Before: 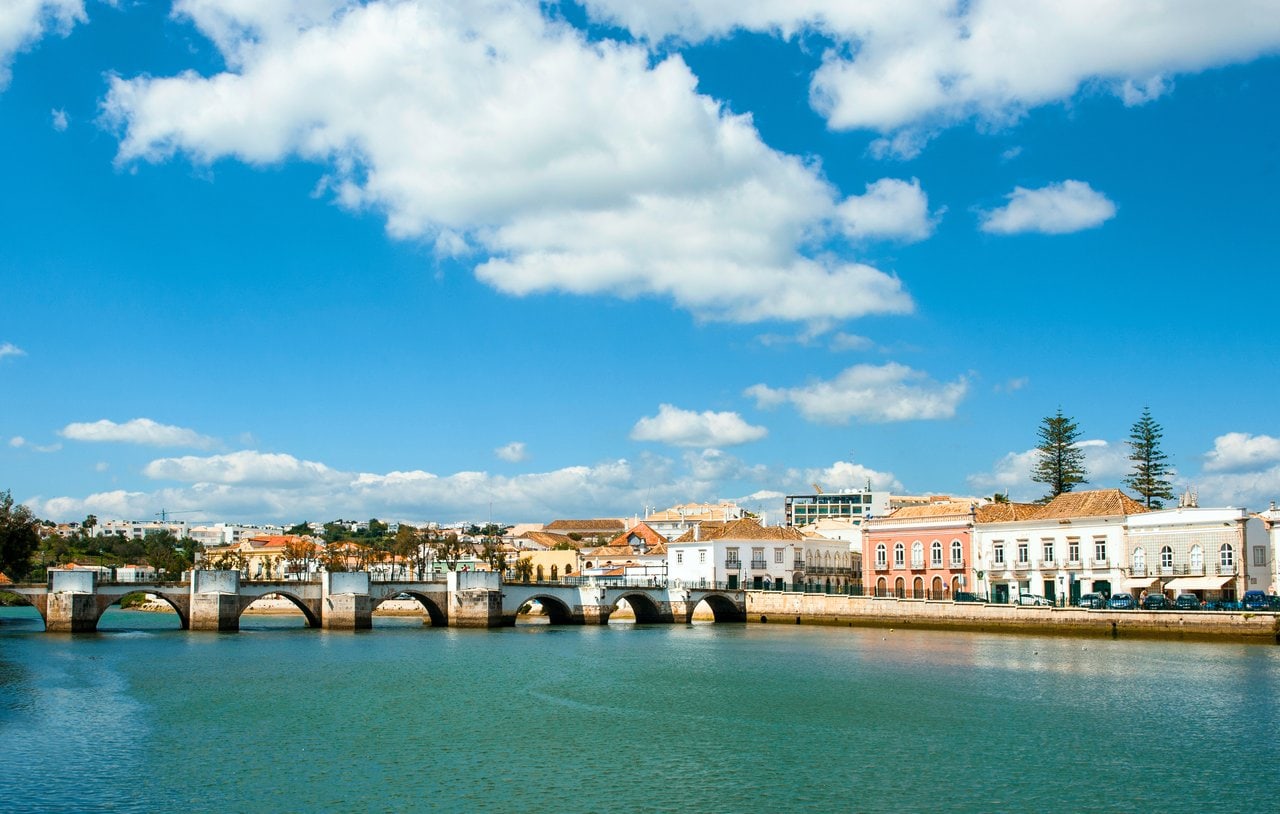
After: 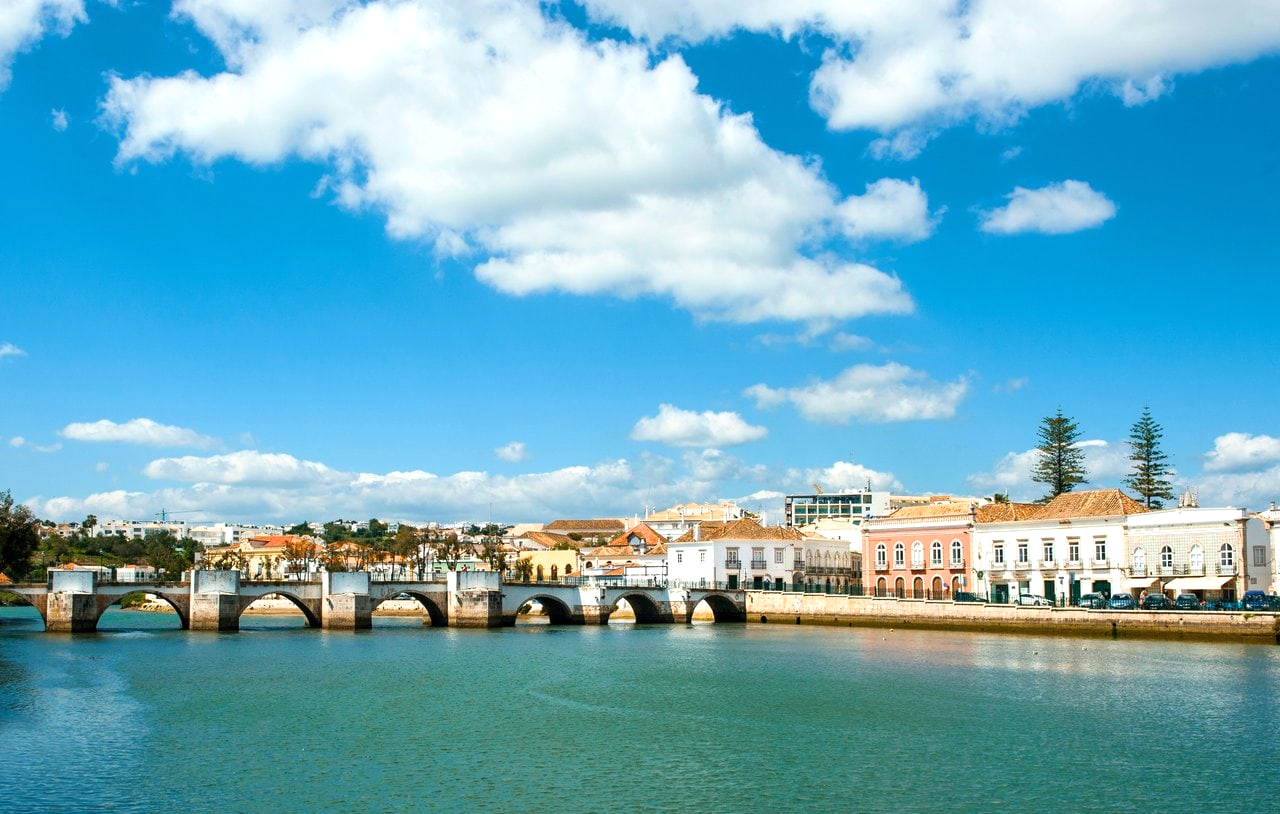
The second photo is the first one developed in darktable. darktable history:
exposure: exposure 0.221 EV, compensate exposure bias true, compensate highlight preservation false
